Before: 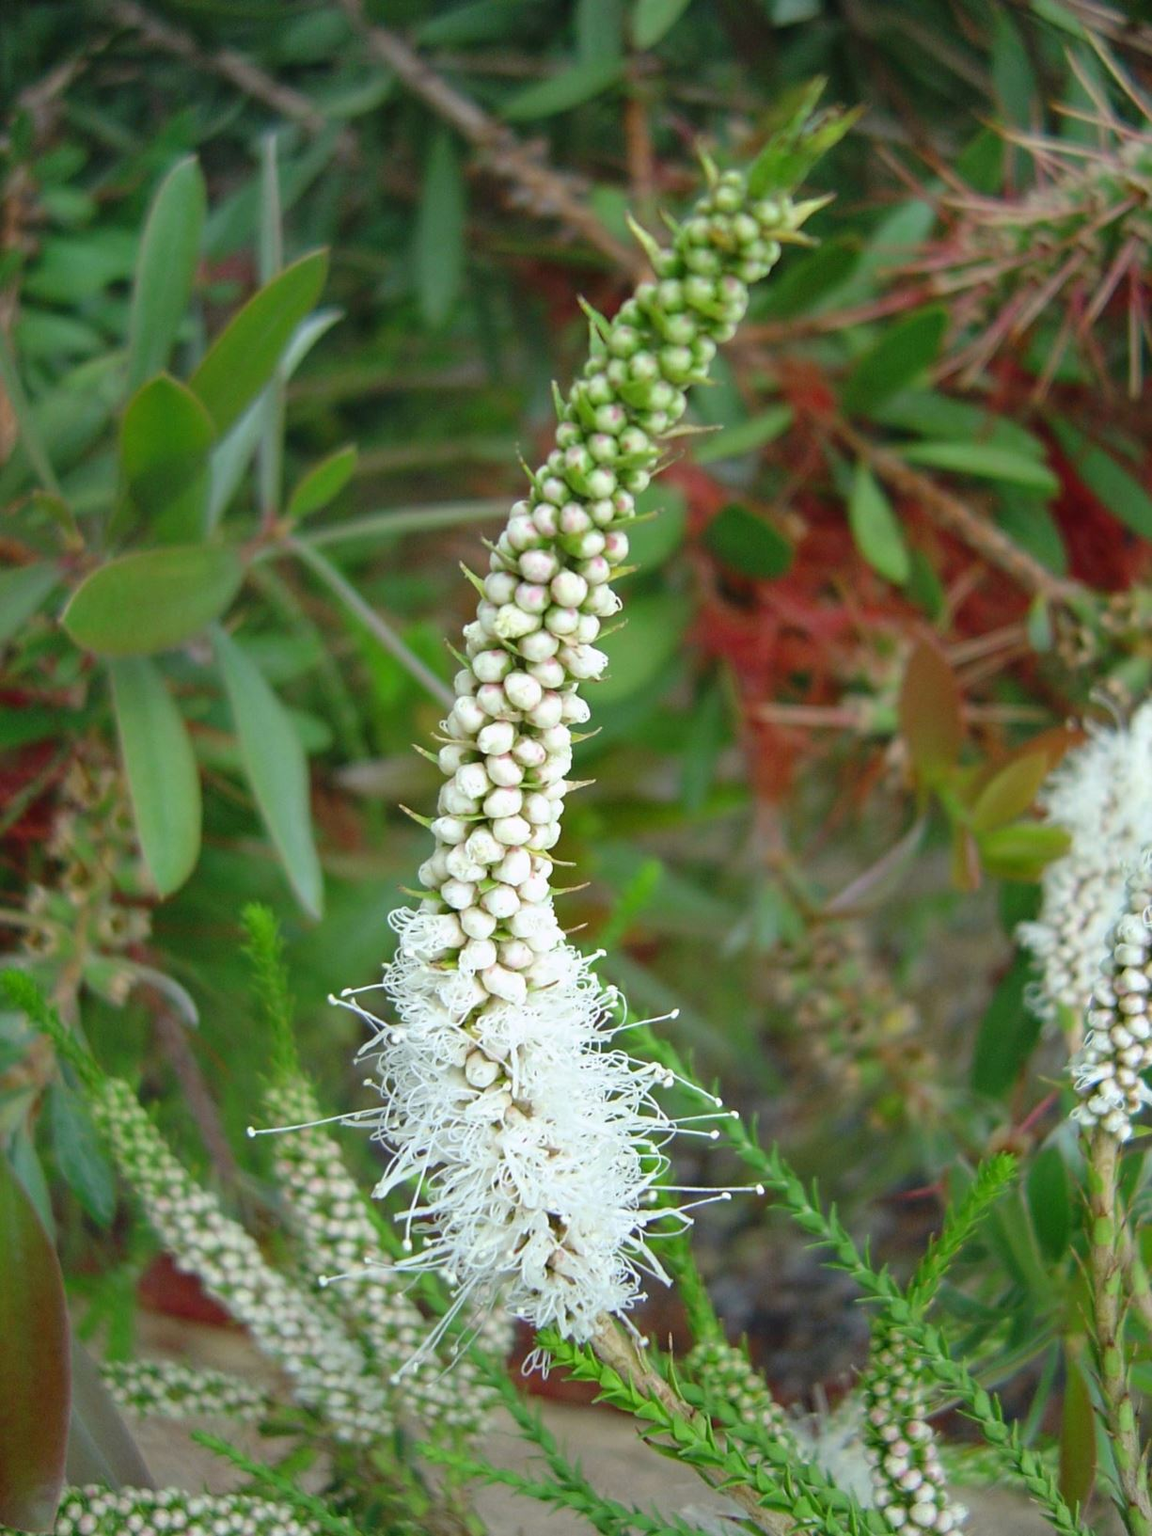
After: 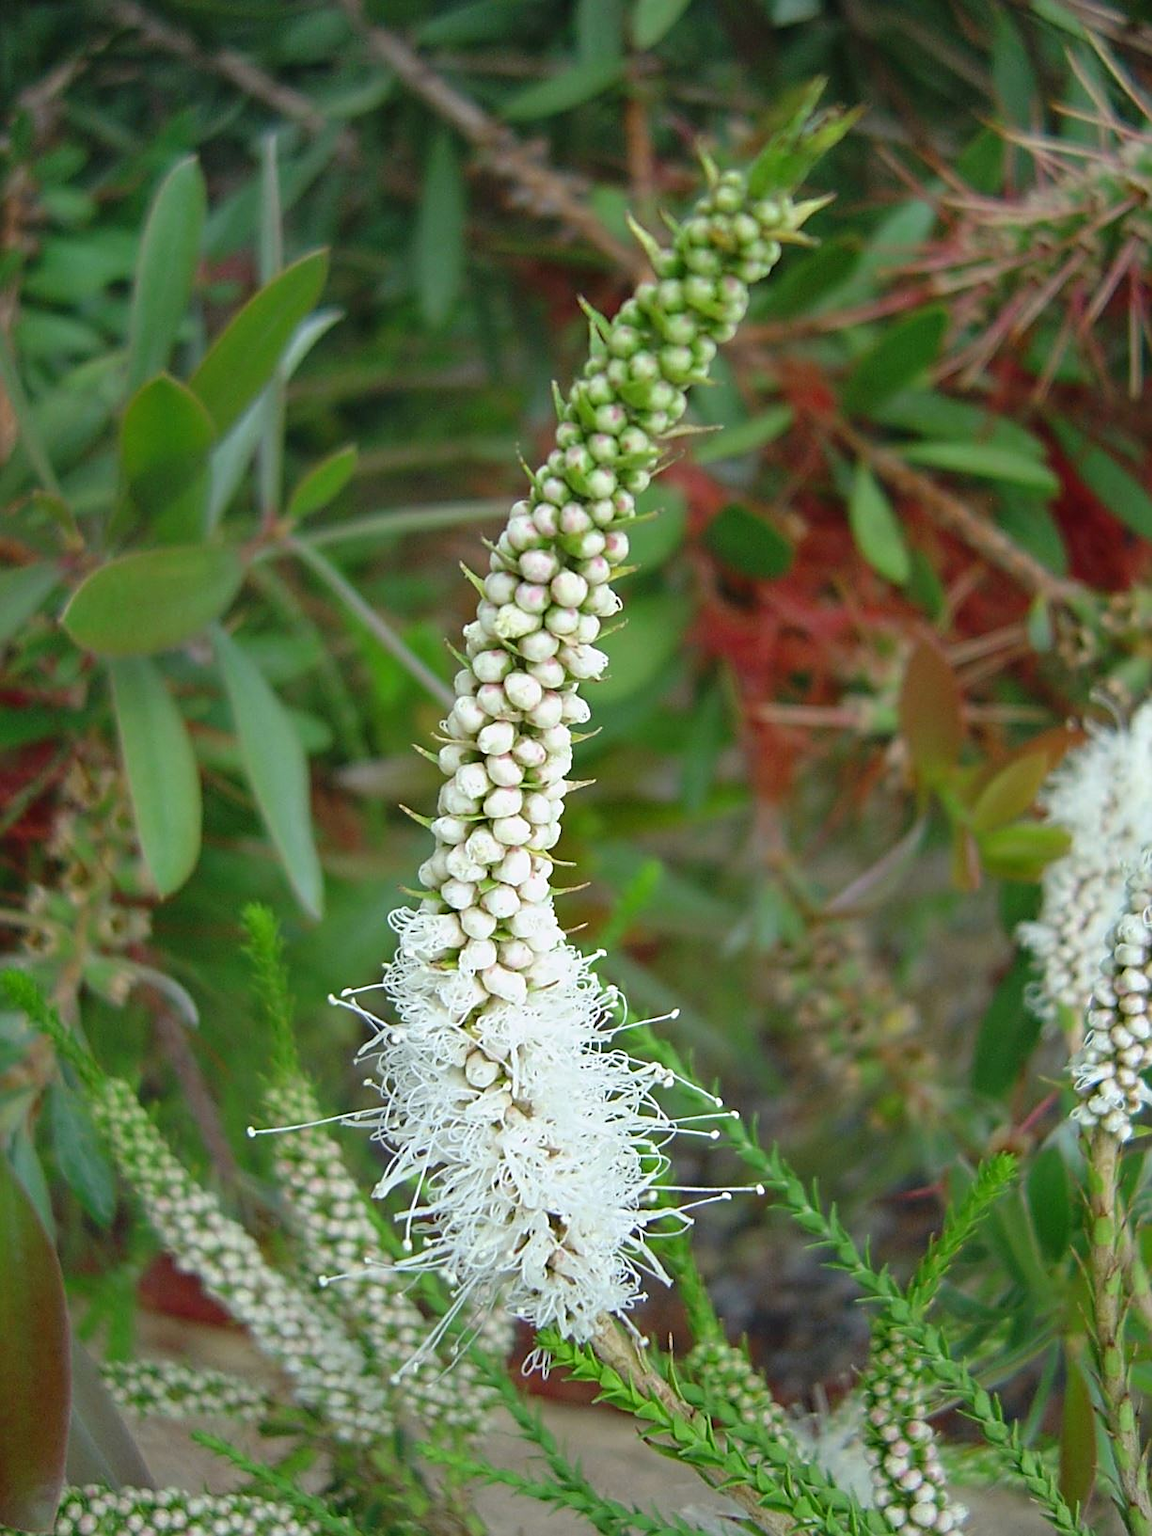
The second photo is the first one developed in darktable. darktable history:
exposure: exposure -0.068 EV, compensate exposure bias true, compensate highlight preservation false
sharpen: on, module defaults
